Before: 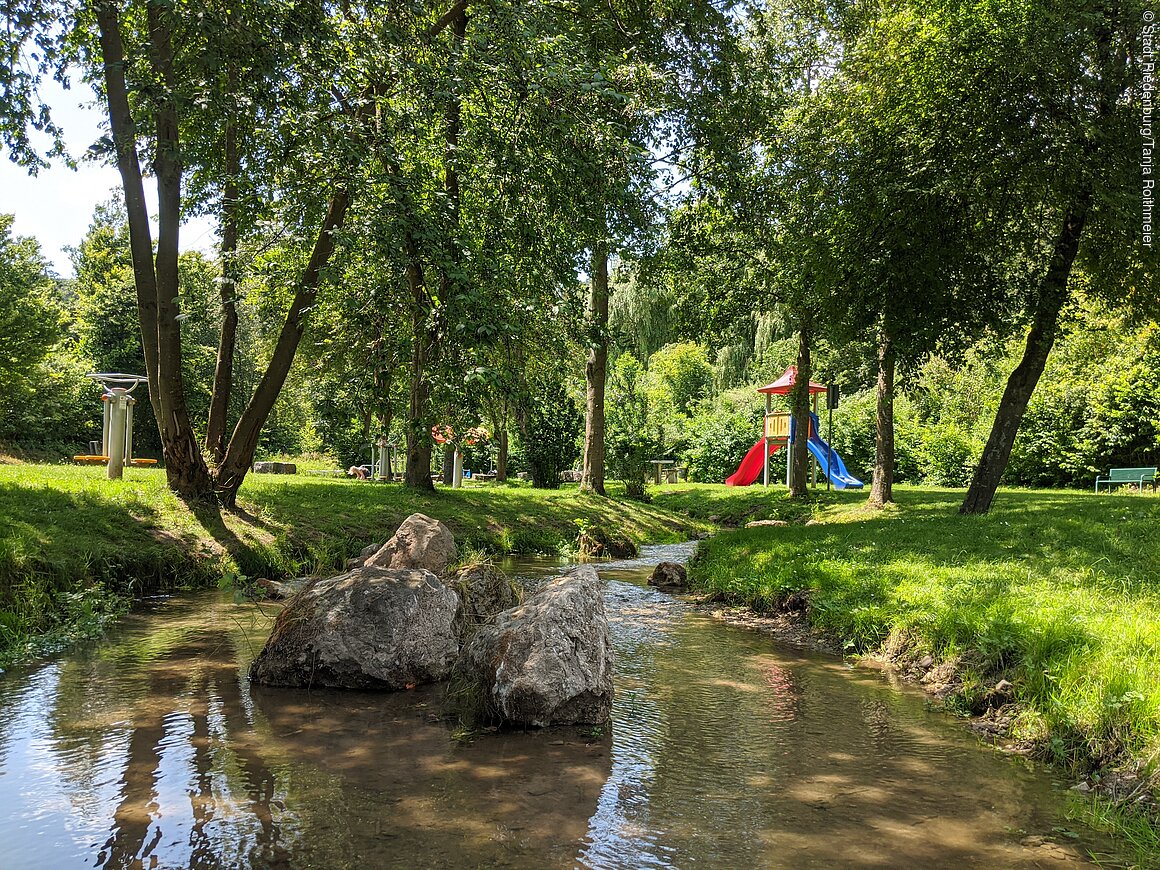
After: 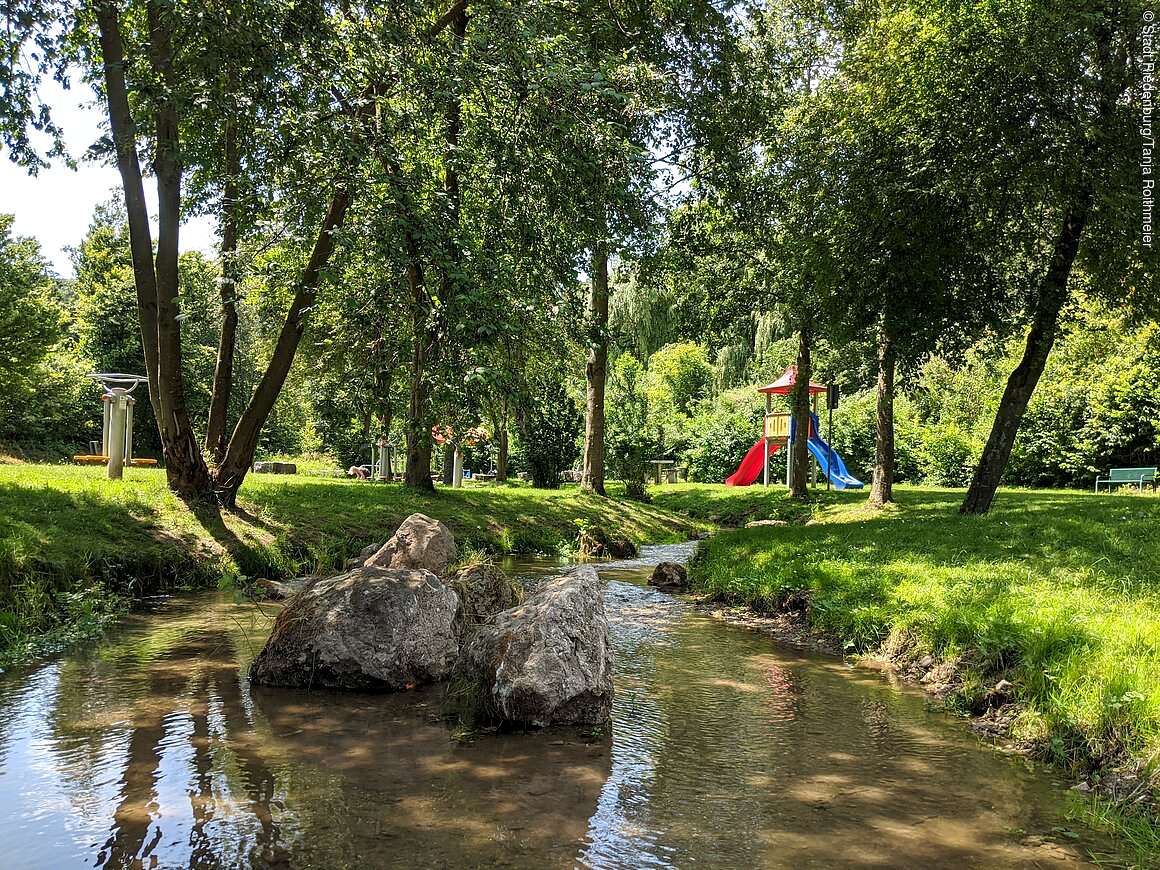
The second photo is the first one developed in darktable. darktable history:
contrast equalizer: y [[0.524 ×6], [0.512 ×6], [0.379 ×6], [0 ×6], [0 ×6]]
